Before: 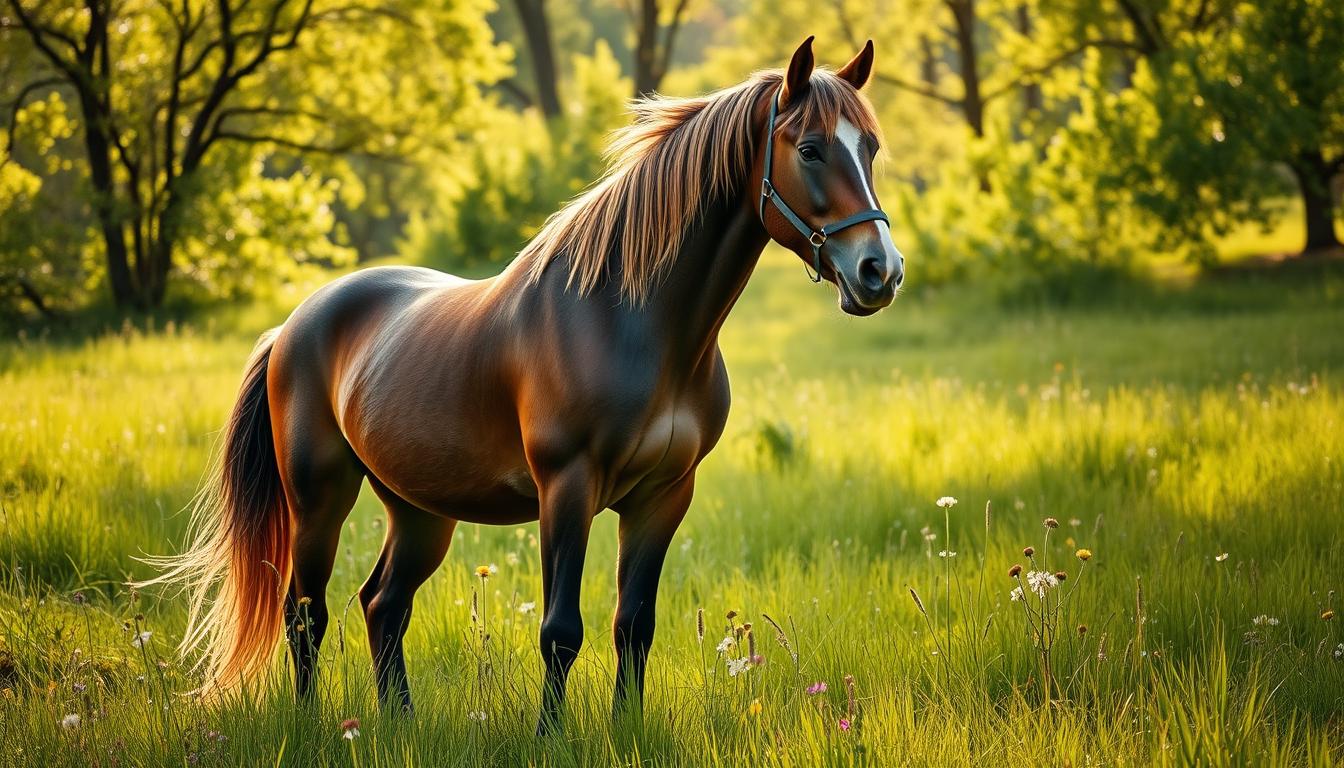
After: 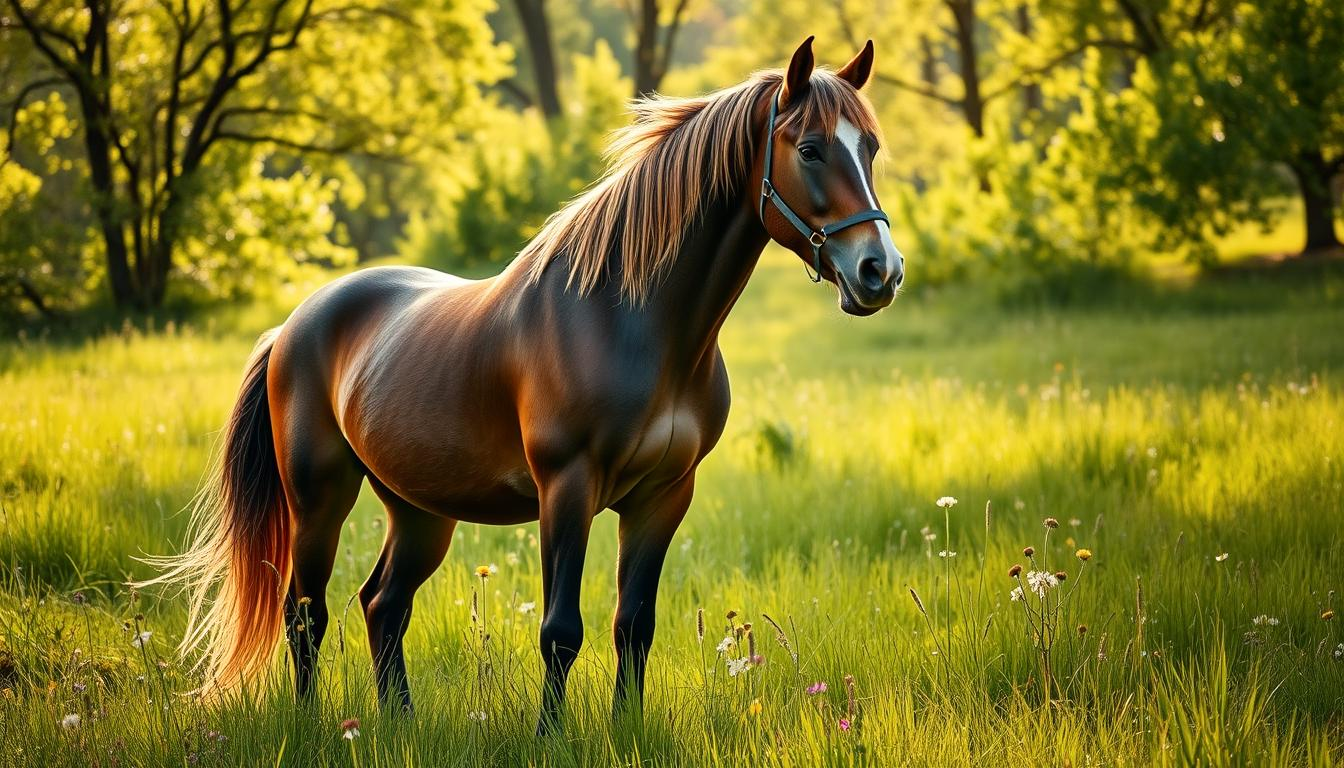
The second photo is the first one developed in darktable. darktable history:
contrast brightness saturation: contrast 0.1, brightness 0.012, saturation 0.019
